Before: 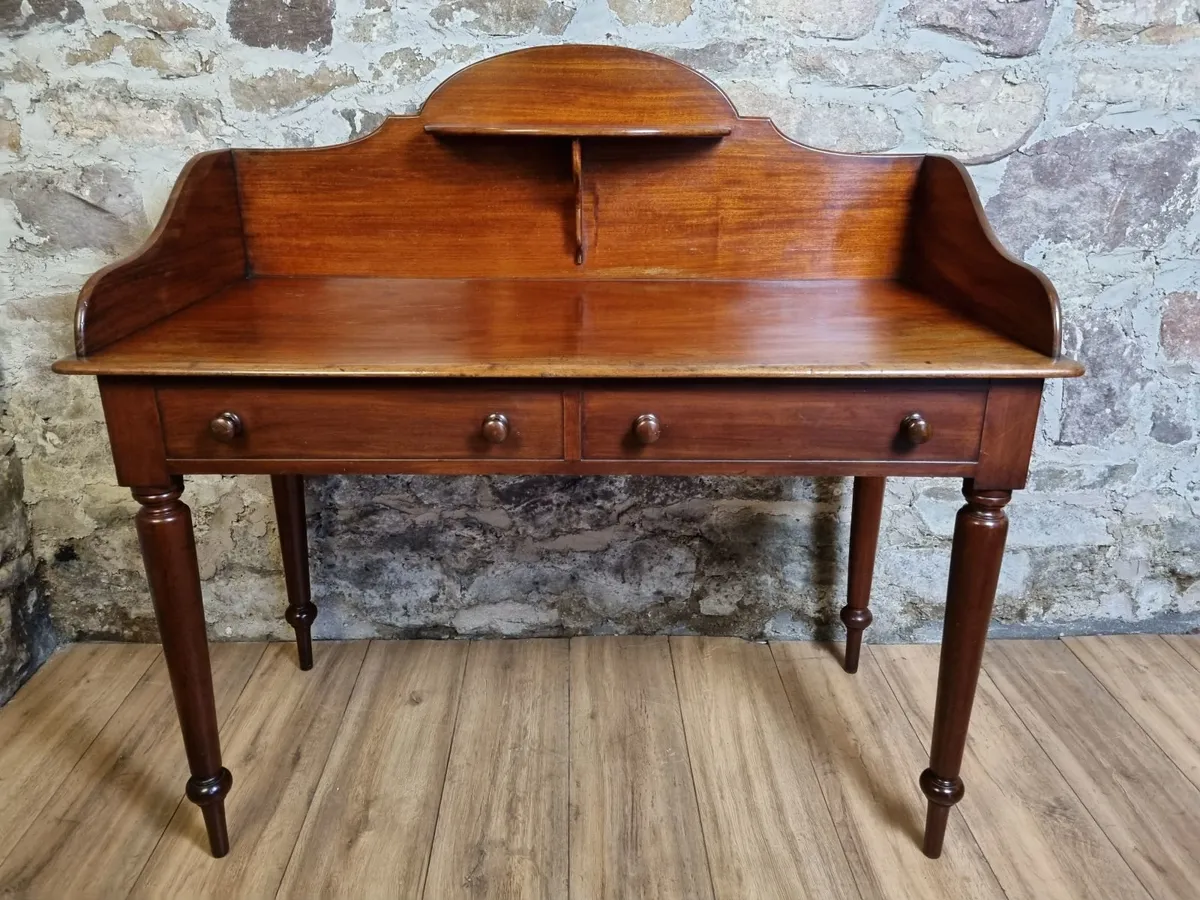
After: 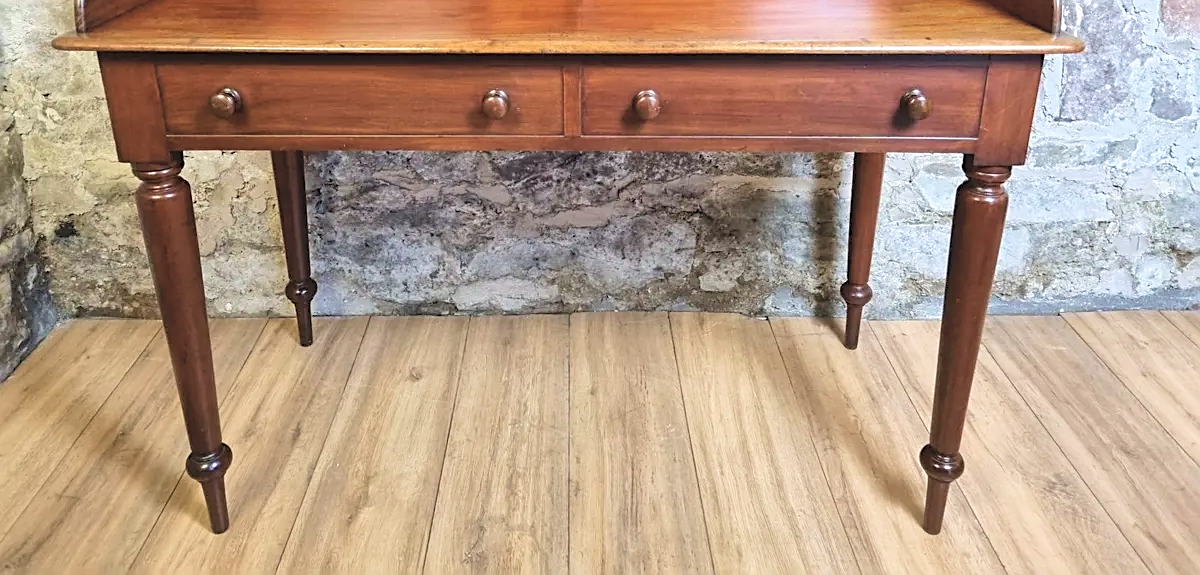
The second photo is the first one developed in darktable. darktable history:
sharpen: on, module defaults
local contrast: highlights 106%, shadows 99%, detail 119%, midtone range 0.2
crop and rotate: top 36.02%
contrast brightness saturation: brightness 0.273
exposure: exposure 0.292 EV, compensate highlight preservation false
velvia: on, module defaults
contrast equalizer: y [[0.6 ×6], [0.55 ×6], [0 ×6], [0 ×6], [0 ×6]], mix -0.188
